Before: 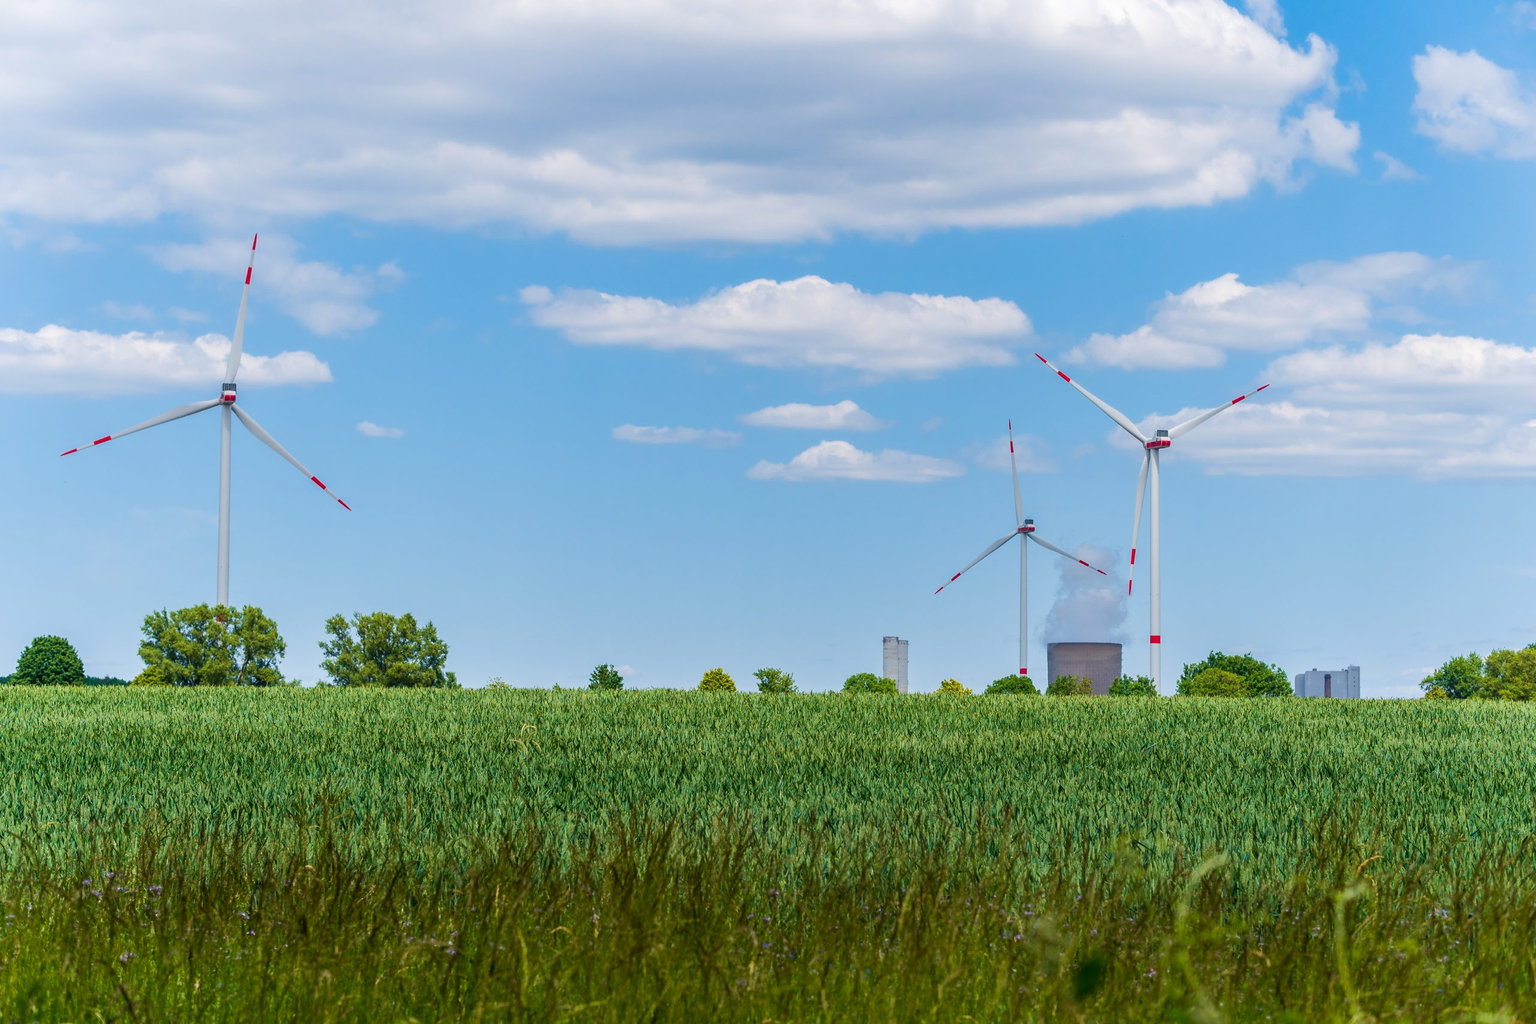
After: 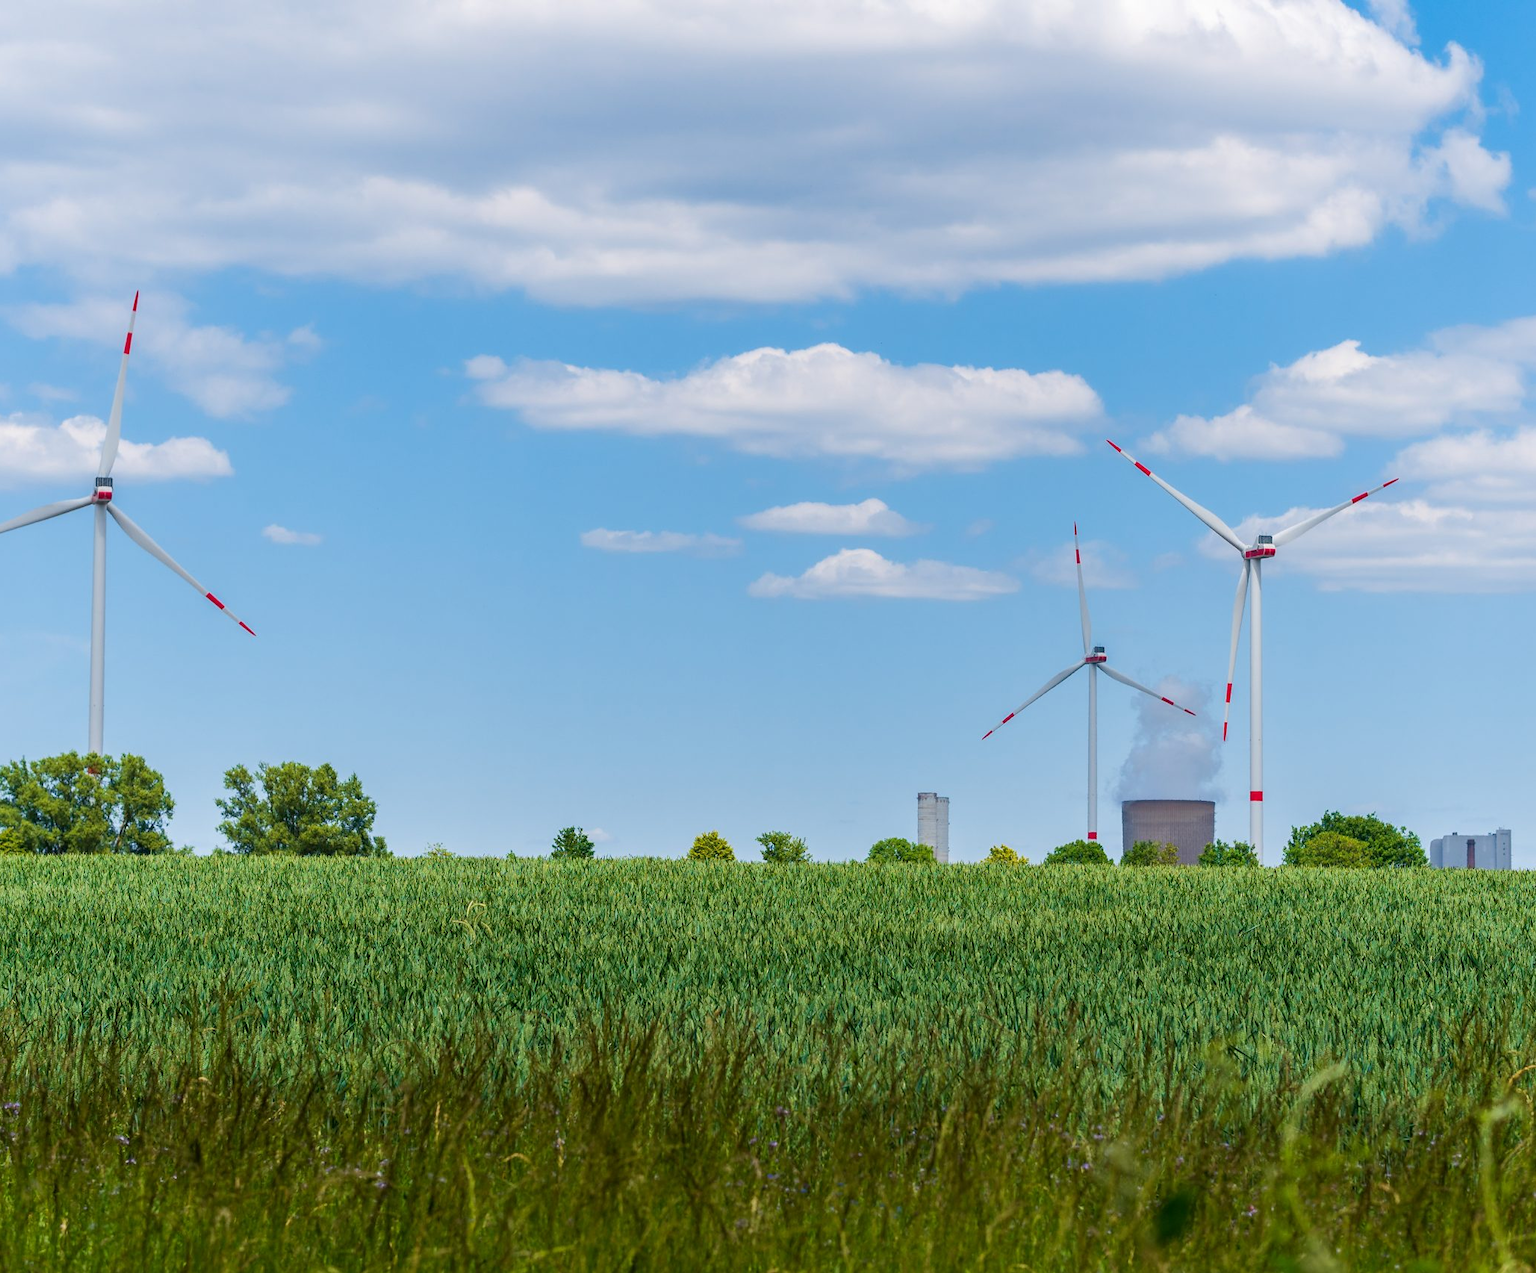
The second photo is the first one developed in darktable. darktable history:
crop and rotate: left 9.499%, right 10.112%
